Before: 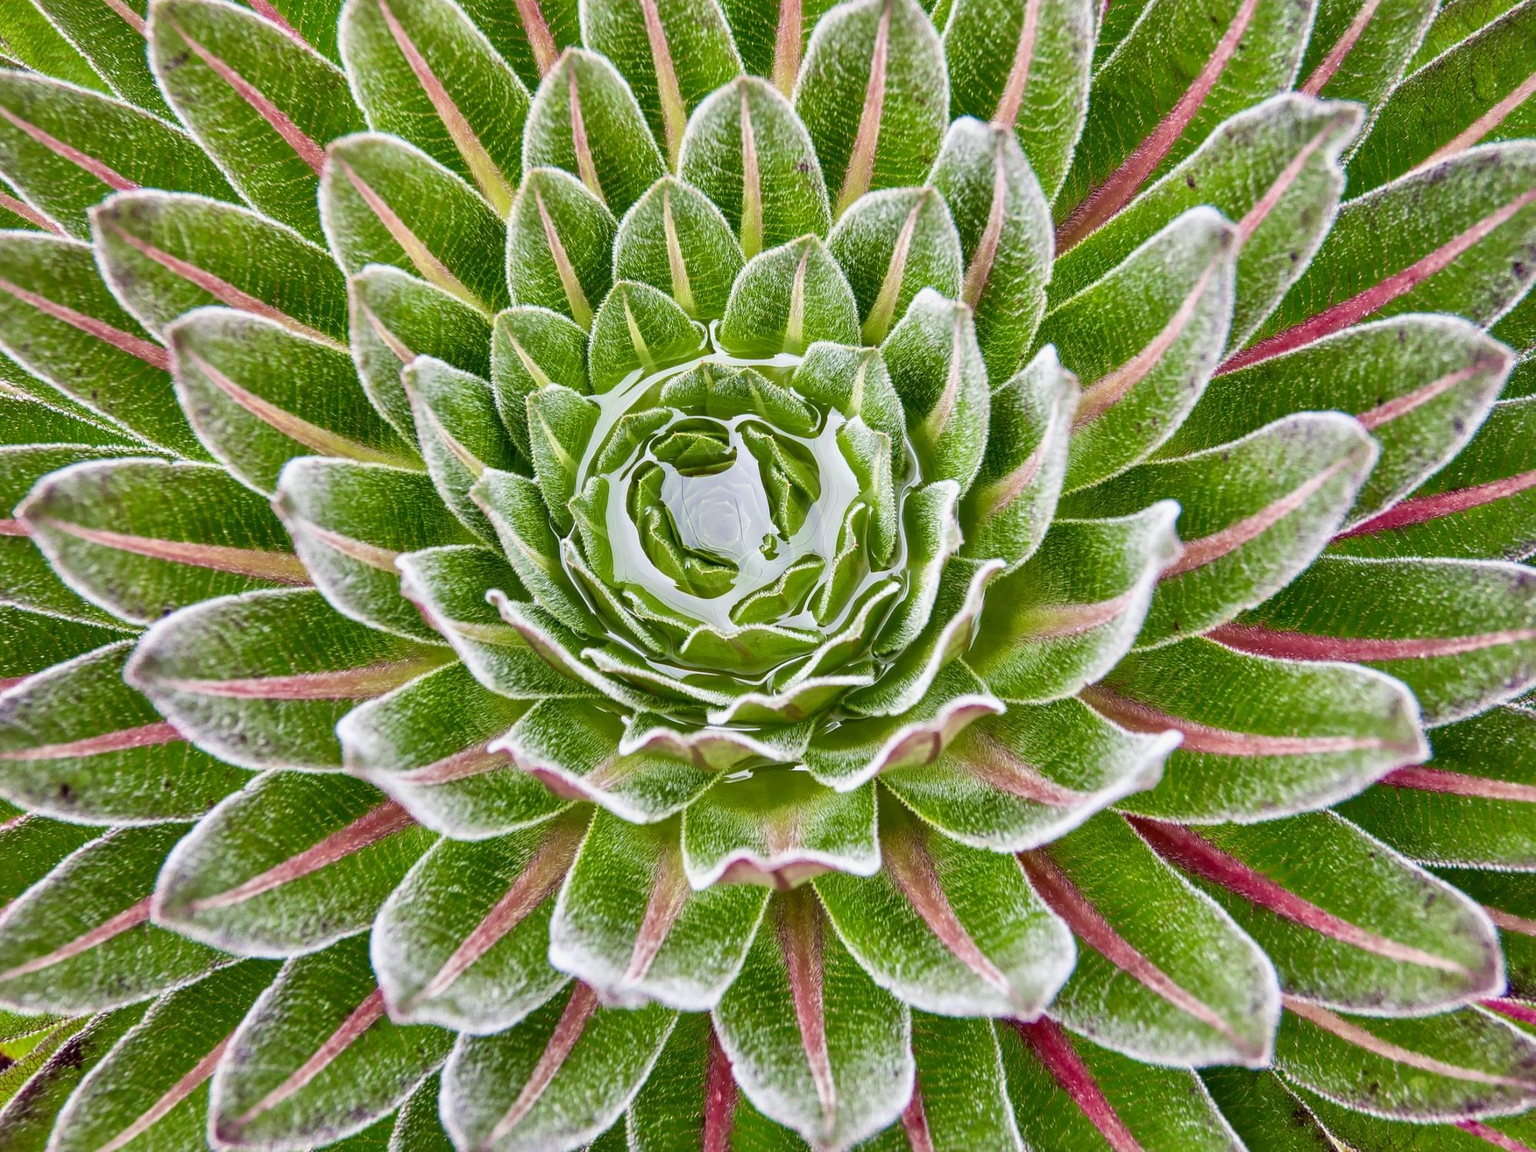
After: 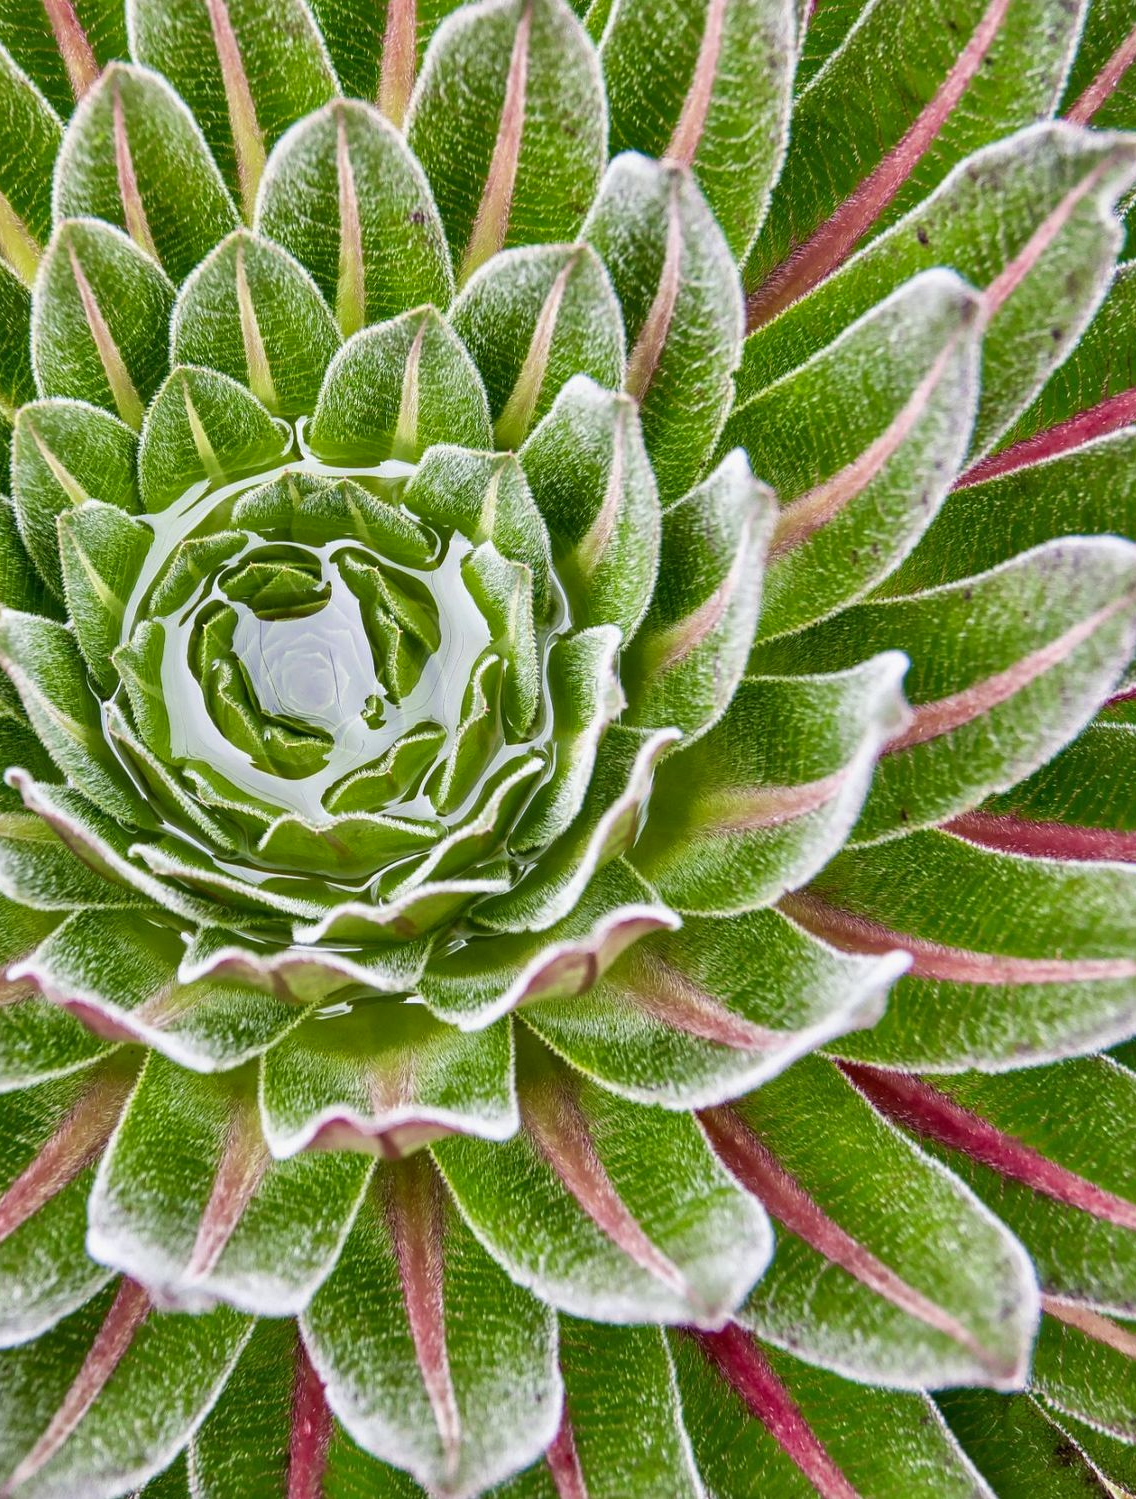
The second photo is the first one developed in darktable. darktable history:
crop: left 31.438%, top 0.017%, right 11.752%
shadows and highlights: soften with gaussian
